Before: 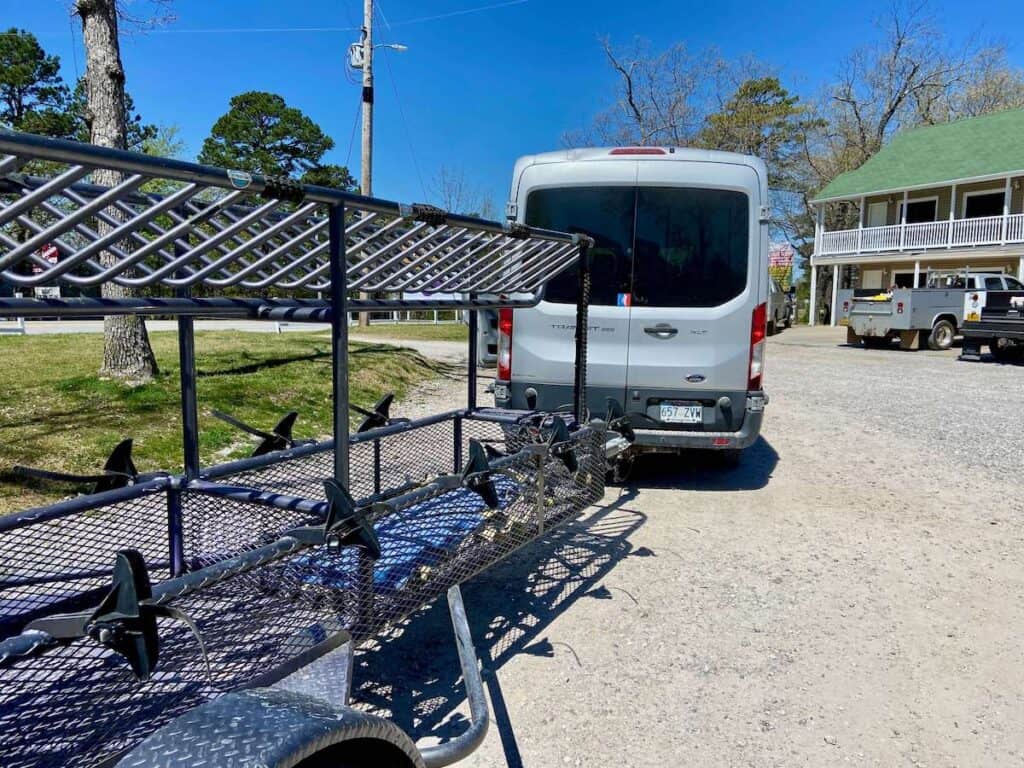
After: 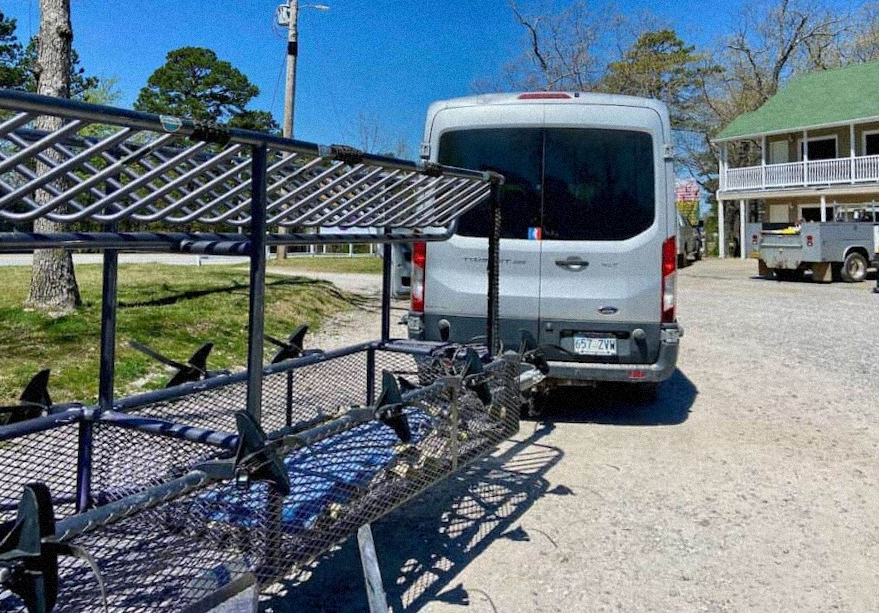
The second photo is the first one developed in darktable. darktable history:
crop and rotate: left 10.77%, top 5.1%, right 10.41%, bottom 16.76%
grain: mid-tones bias 0%
rotate and perspective: rotation 0.128°, lens shift (vertical) -0.181, lens shift (horizontal) -0.044, shear 0.001, automatic cropping off
